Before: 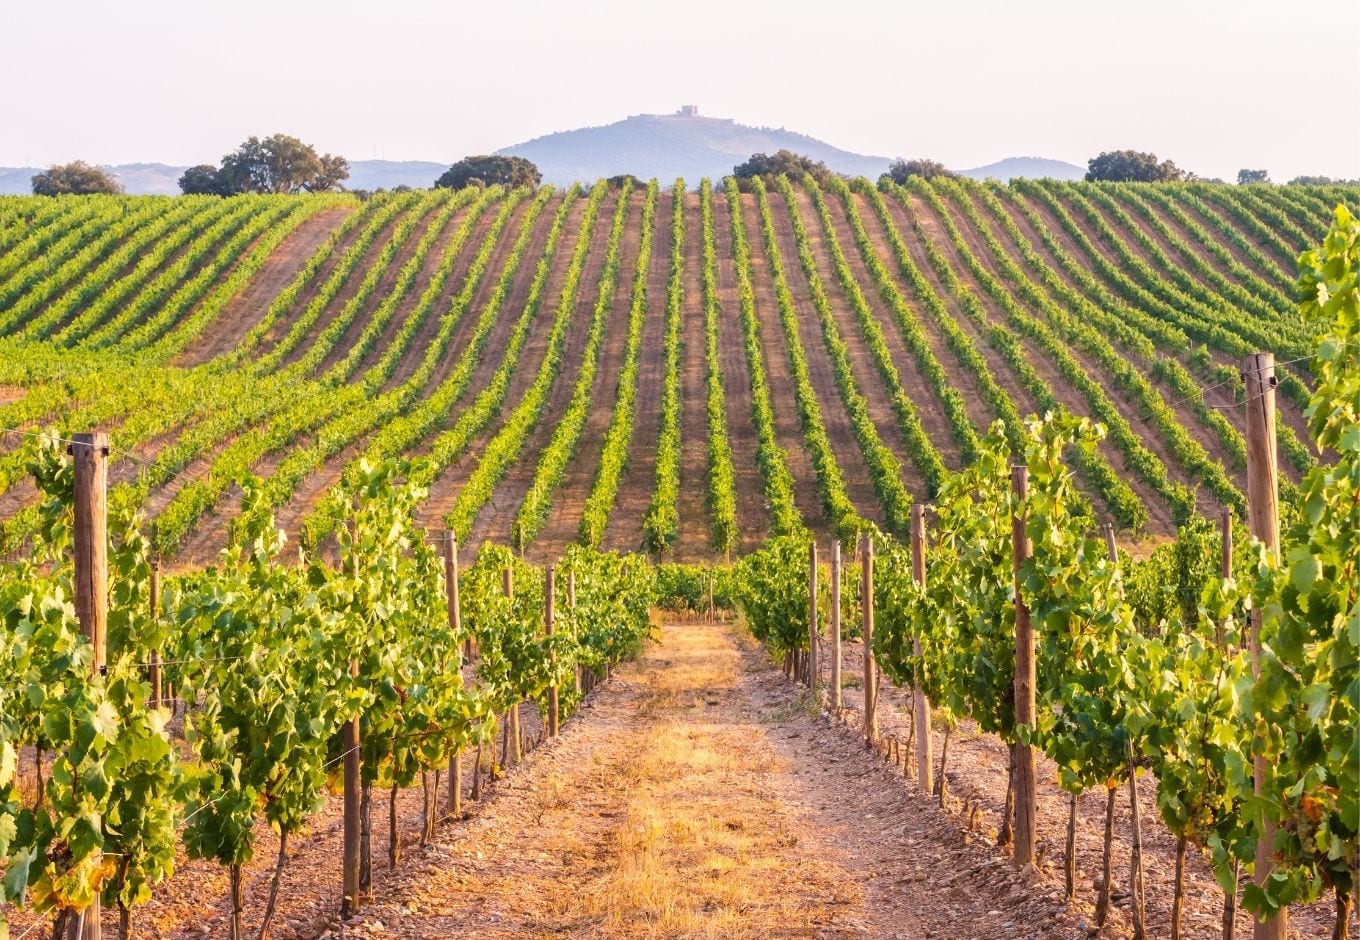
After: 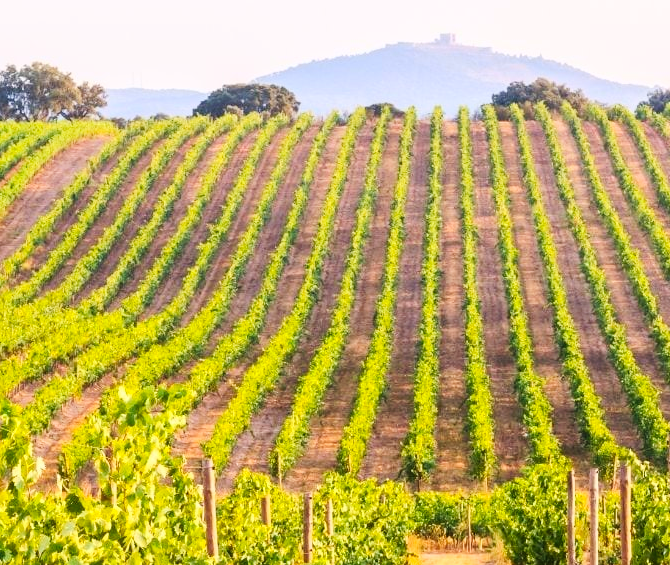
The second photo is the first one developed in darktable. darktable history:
contrast brightness saturation: contrast 0.2, brightness 0.16, saturation 0.22
tone curve: curves: ch0 [(0, 0) (0.003, 0.013) (0.011, 0.016) (0.025, 0.023) (0.044, 0.036) (0.069, 0.051) (0.1, 0.076) (0.136, 0.107) (0.177, 0.145) (0.224, 0.186) (0.277, 0.246) (0.335, 0.311) (0.399, 0.378) (0.468, 0.462) (0.543, 0.548) (0.623, 0.636) (0.709, 0.728) (0.801, 0.816) (0.898, 0.9) (1, 1)], preserve colors none
crop: left 17.835%, top 7.675%, right 32.881%, bottom 32.213%
